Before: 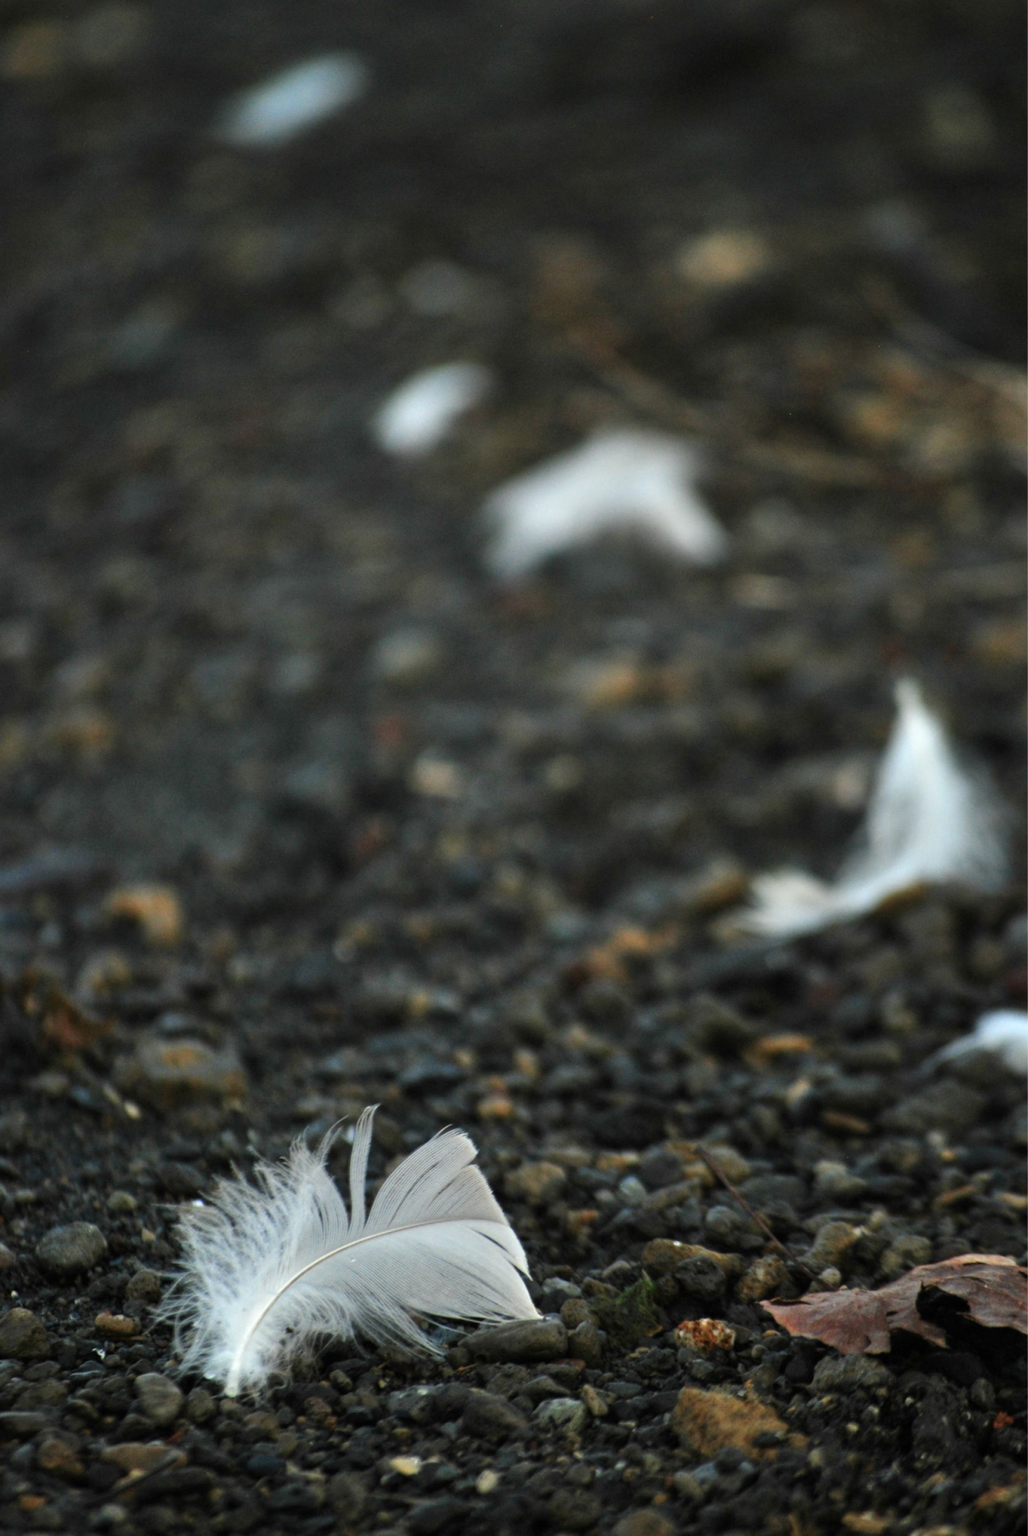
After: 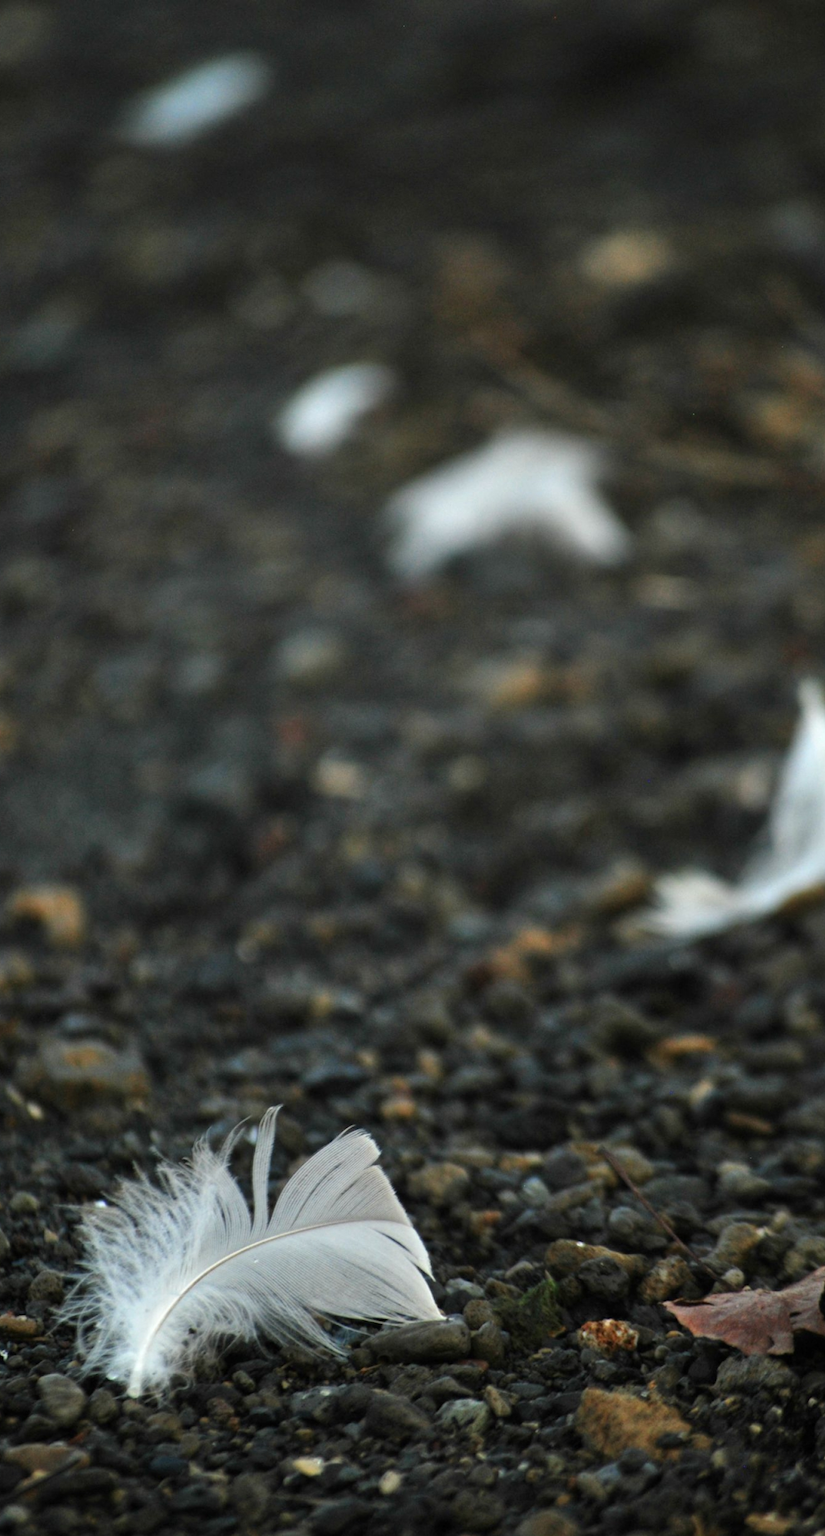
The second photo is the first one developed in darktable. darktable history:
crop and rotate: left 9.497%, right 10.287%
exposure: compensate exposure bias true, compensate highlight preservation false
